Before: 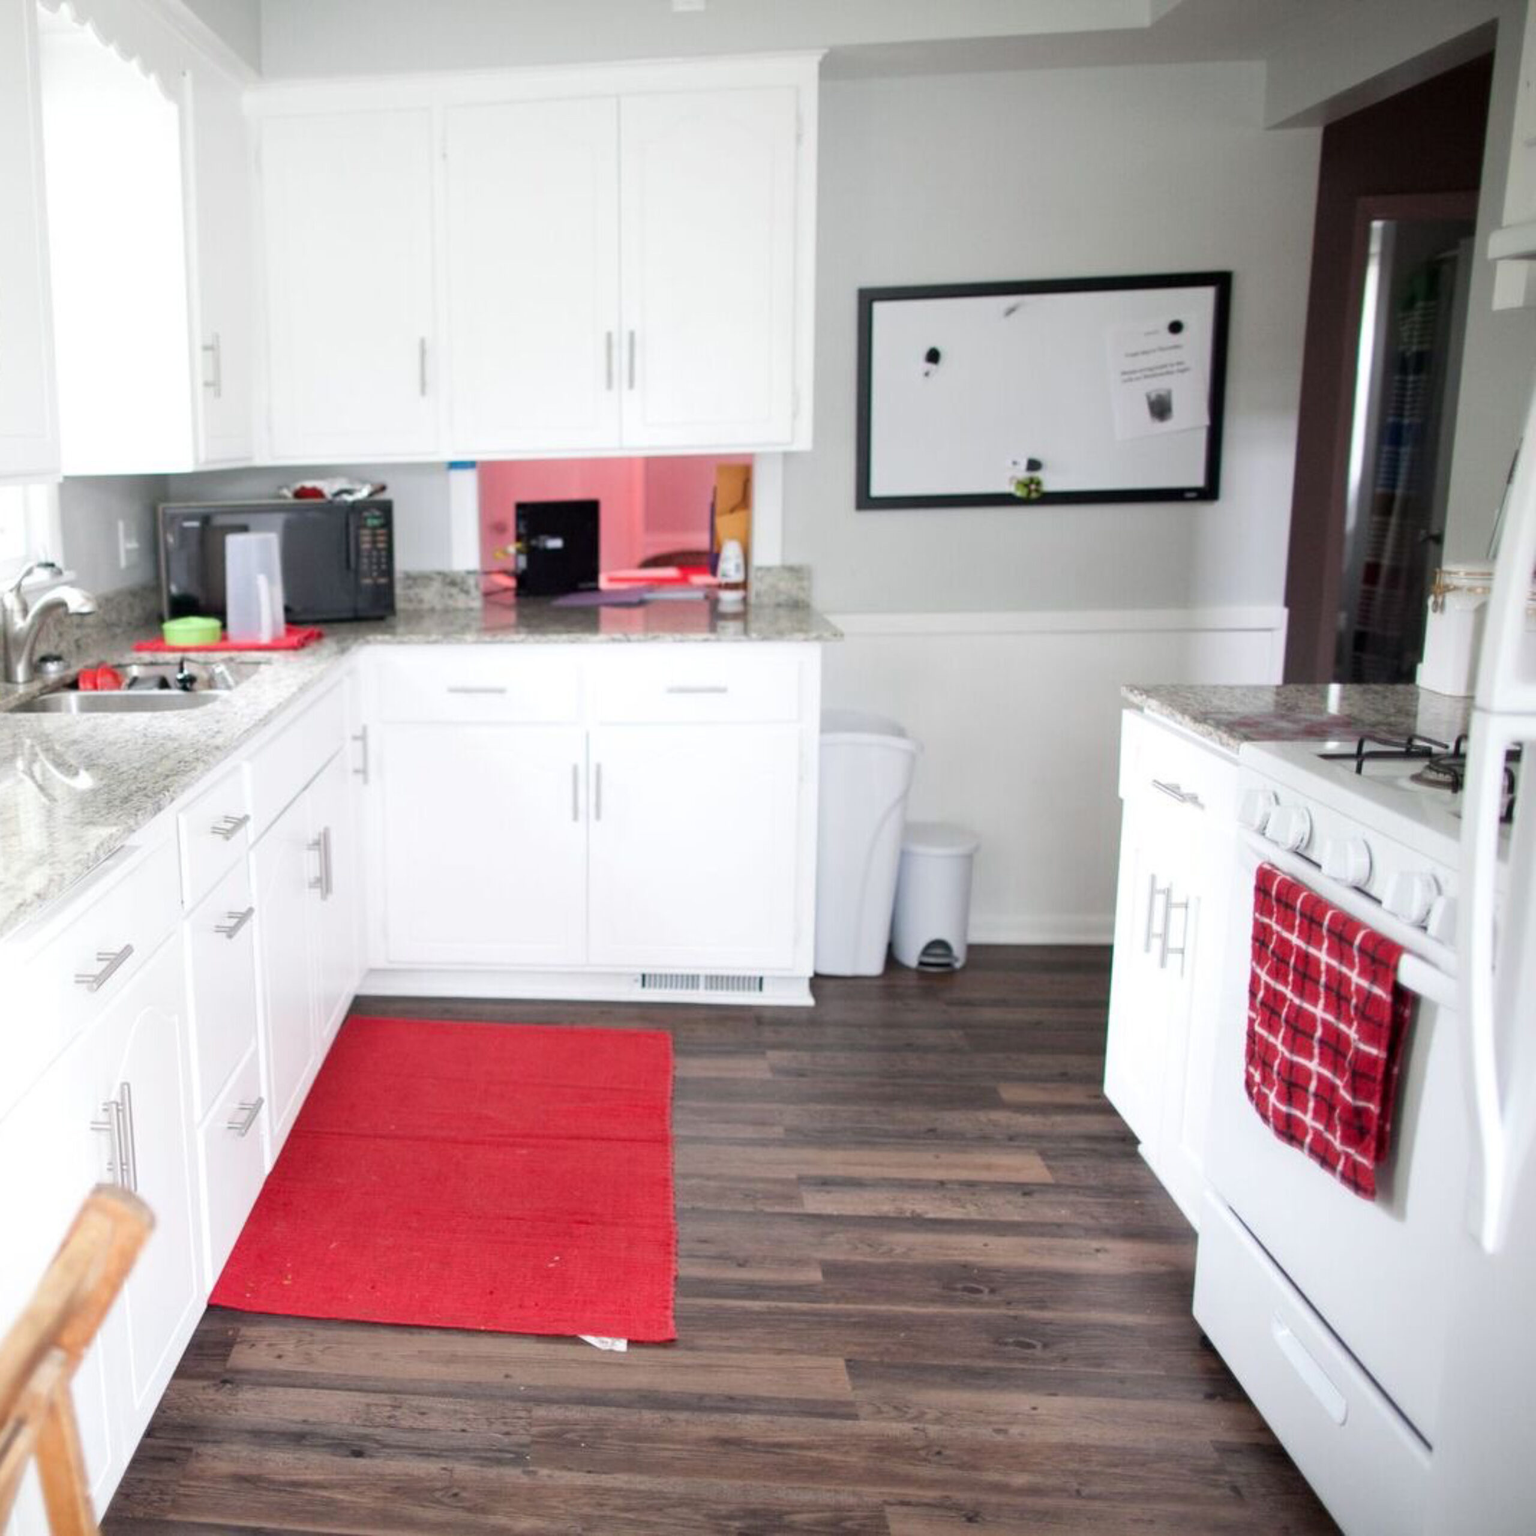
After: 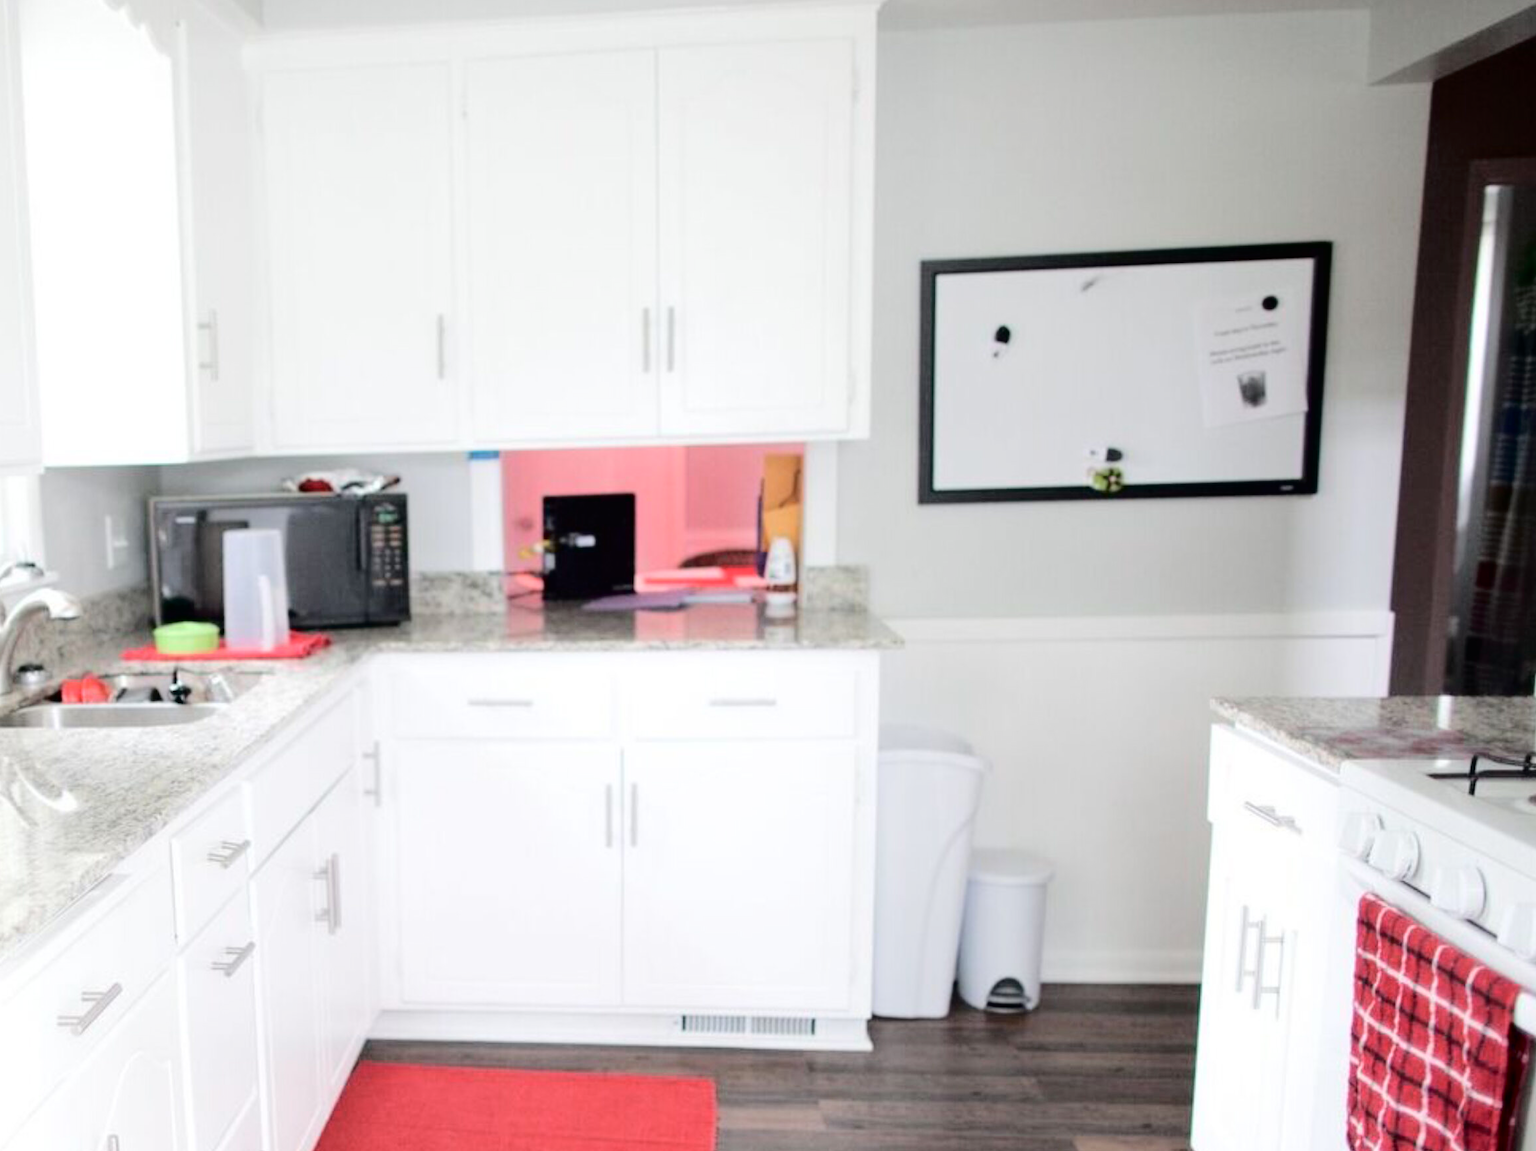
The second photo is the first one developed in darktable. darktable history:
color zones: curves: ch0 [(0, 0.65) (0.096, 0.644) (0.221, 0.539) (0.429, 0.5) (0.571, 0.5) (0.714, 0.5) (0.857, 0.5) (1, 0.65)]; ch1 [(0, 0.5) (0.143, 0.5) (0.257, -0.002) (0.429, 0.04) (0.571, -0.001) (0.714, -0.015) (0.857, 0.024) (1, 0.5)], mix -95.48%
tone curve: curves: ch0 [(0, 0) (0.003, 0.009) (0.011, 0.009) (0.025, 0.01) (0.044, 0.02) (0.069, 0.032) (0.1, 0.048) (0.136, 0.092) (0.177, 0.153) (0.224, 0.217) (0.277, 0.306) (0.335, 0.402) (0.399, 0.488) (0.468, 0.574) (0.543, 0.648) (0.623, 0.716) (0.709, 0.783) (0.801, 0.851) (0.898, 0.92) (1, 1)], color space Lab, independent channels
crop: left 1.511%, top 3.407%, right 7.701%, bottom 28.512%
